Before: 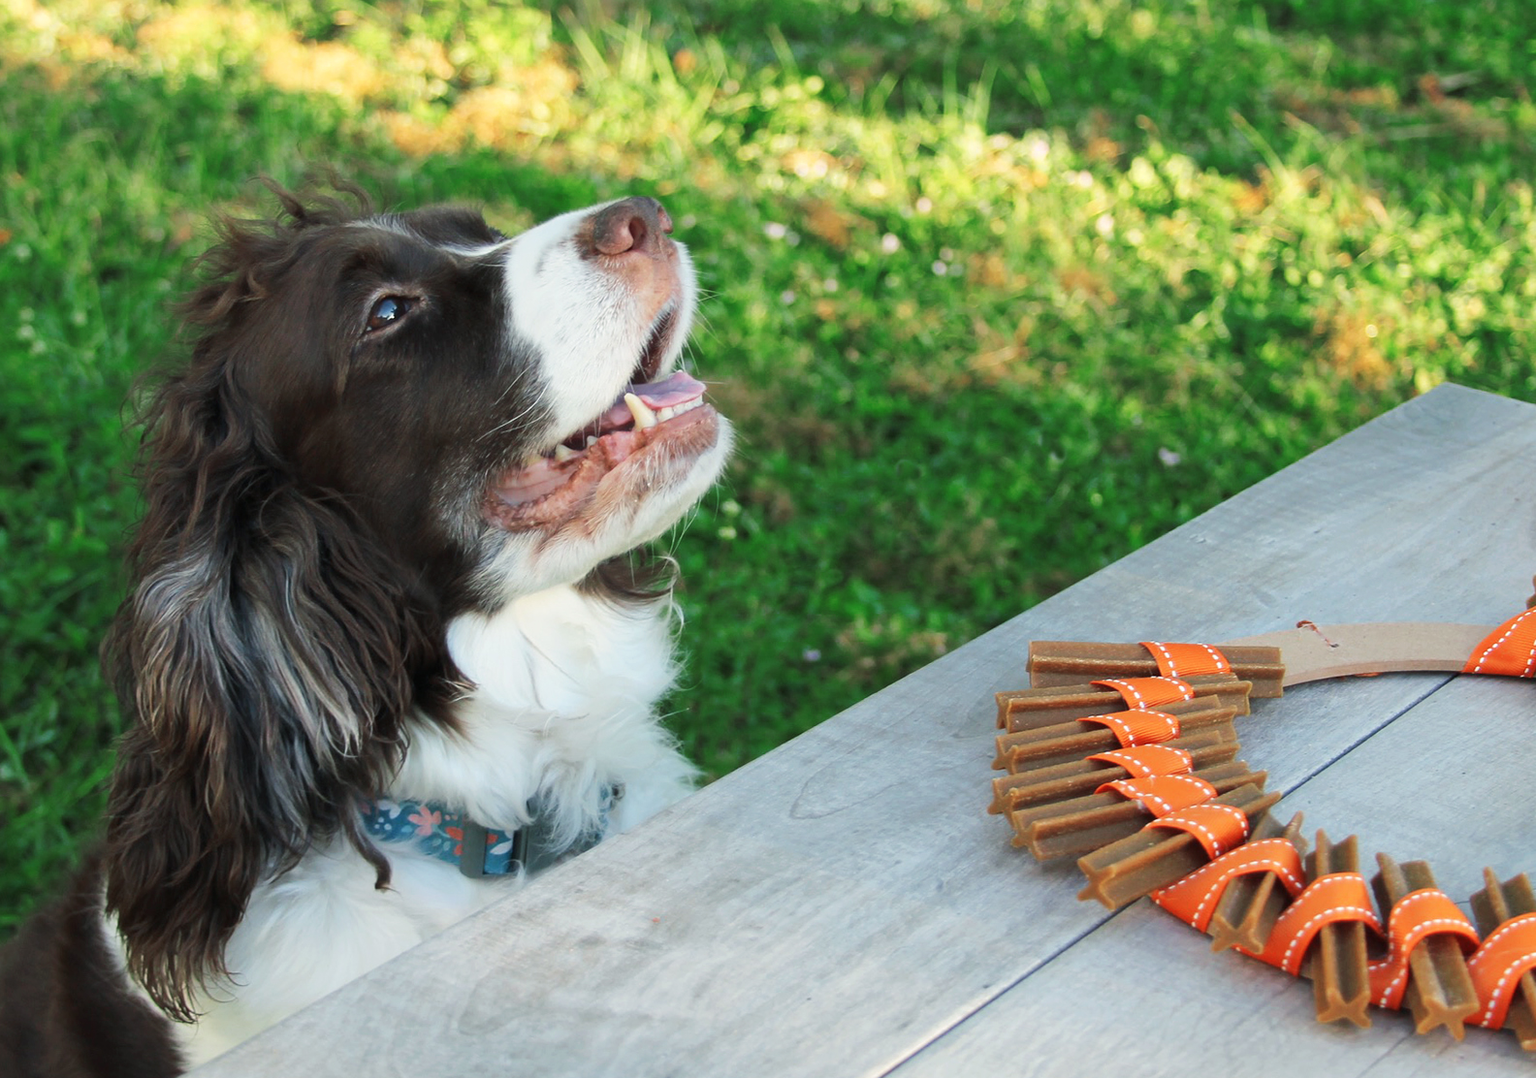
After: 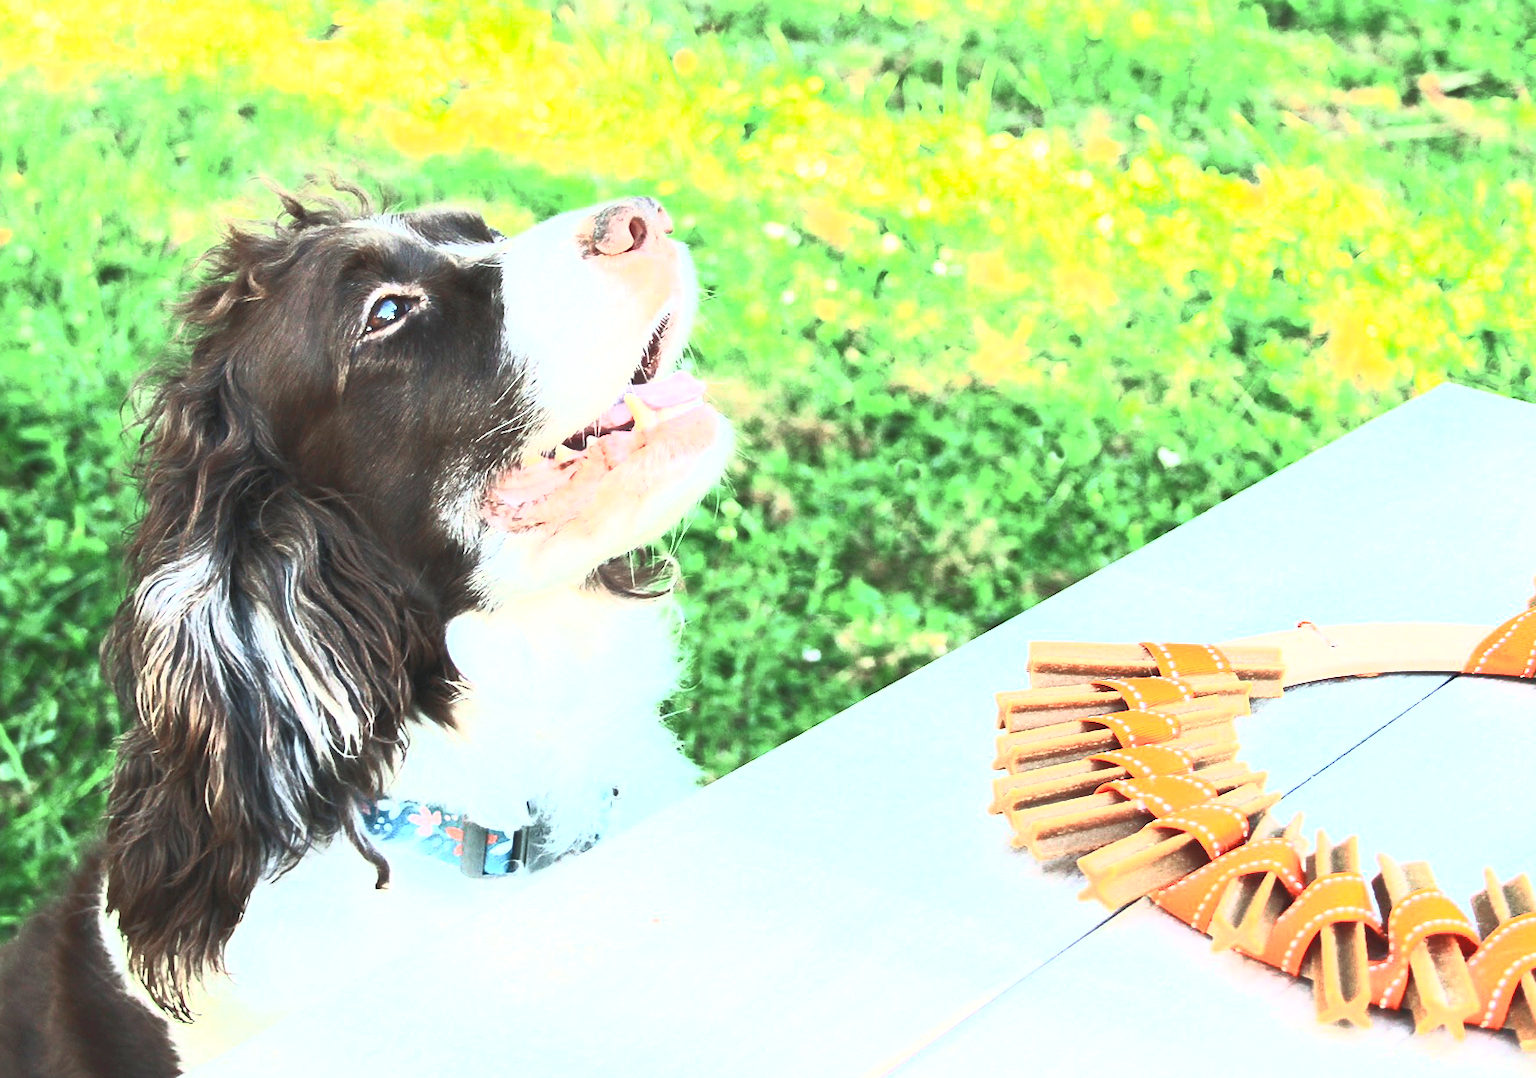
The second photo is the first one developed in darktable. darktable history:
contrast brightness saturation: contrast 0.994, brightness 0.997, saturation 0.983
sharpen: amount 0.211
color correction: highlights b* -0.022, saturation 0.6
exposure: exposure 1 EV, compensate highlight preservation false
